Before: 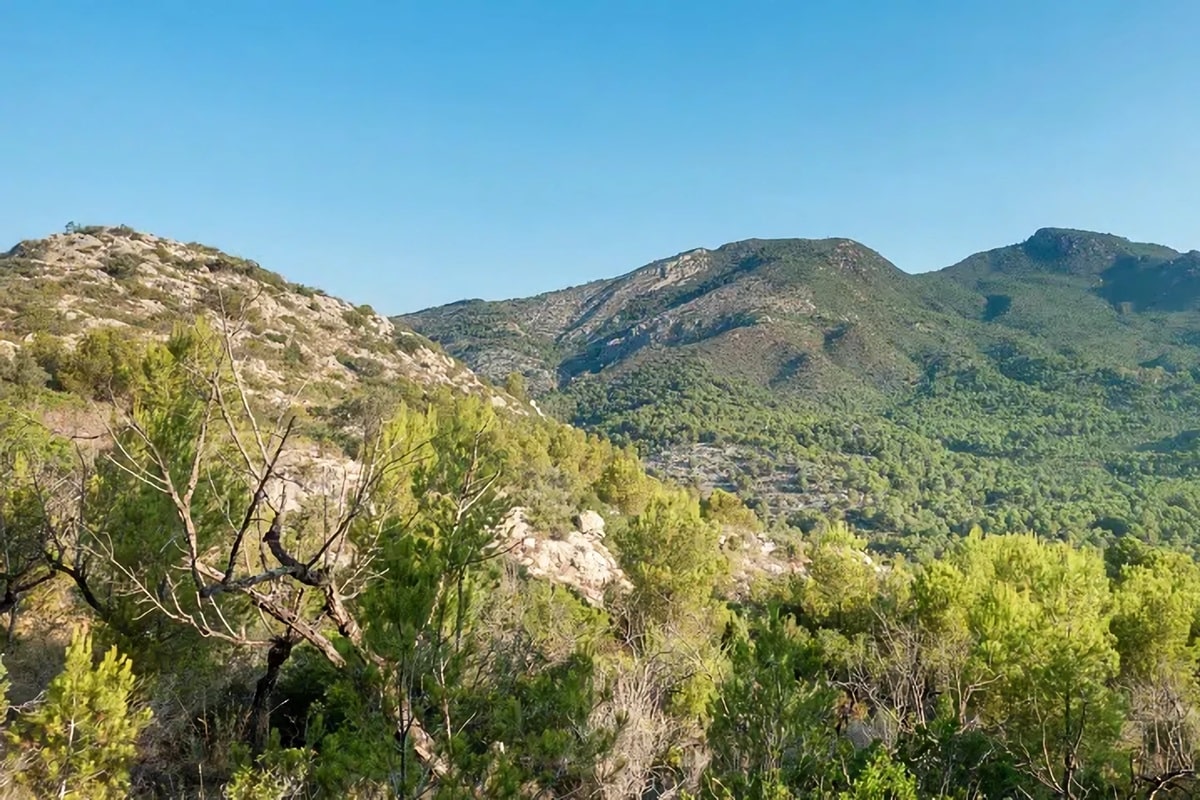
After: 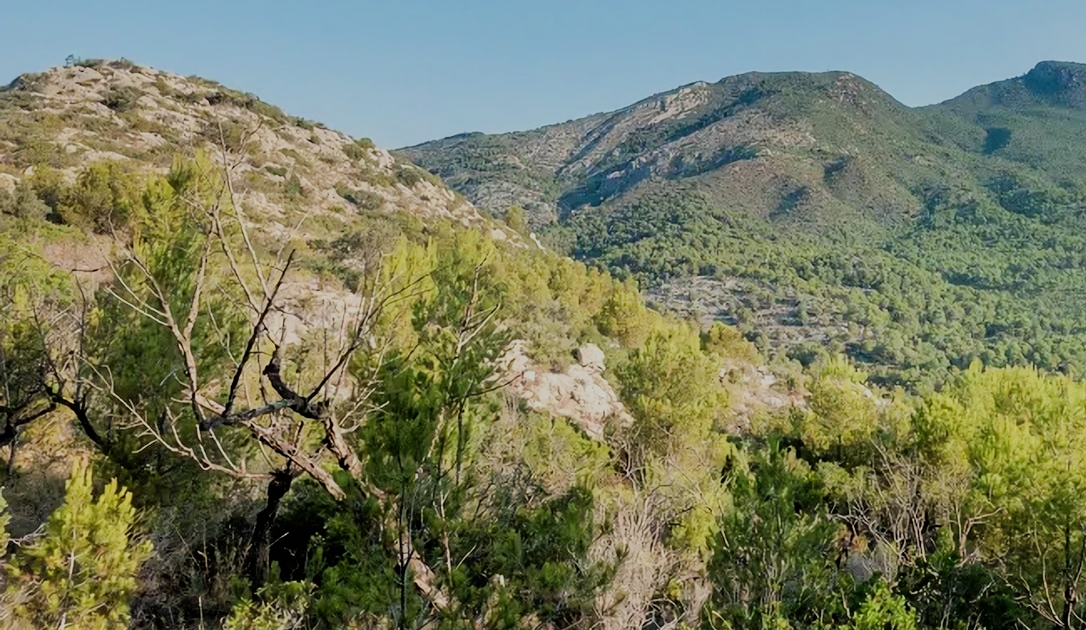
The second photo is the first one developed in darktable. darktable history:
crop: top 20.916%, right 9.437%, bottom 0.316%
filmic rgb: black relative exposure -6.98 EV, white relative exposure 5.63 EV, hardness 2.86
